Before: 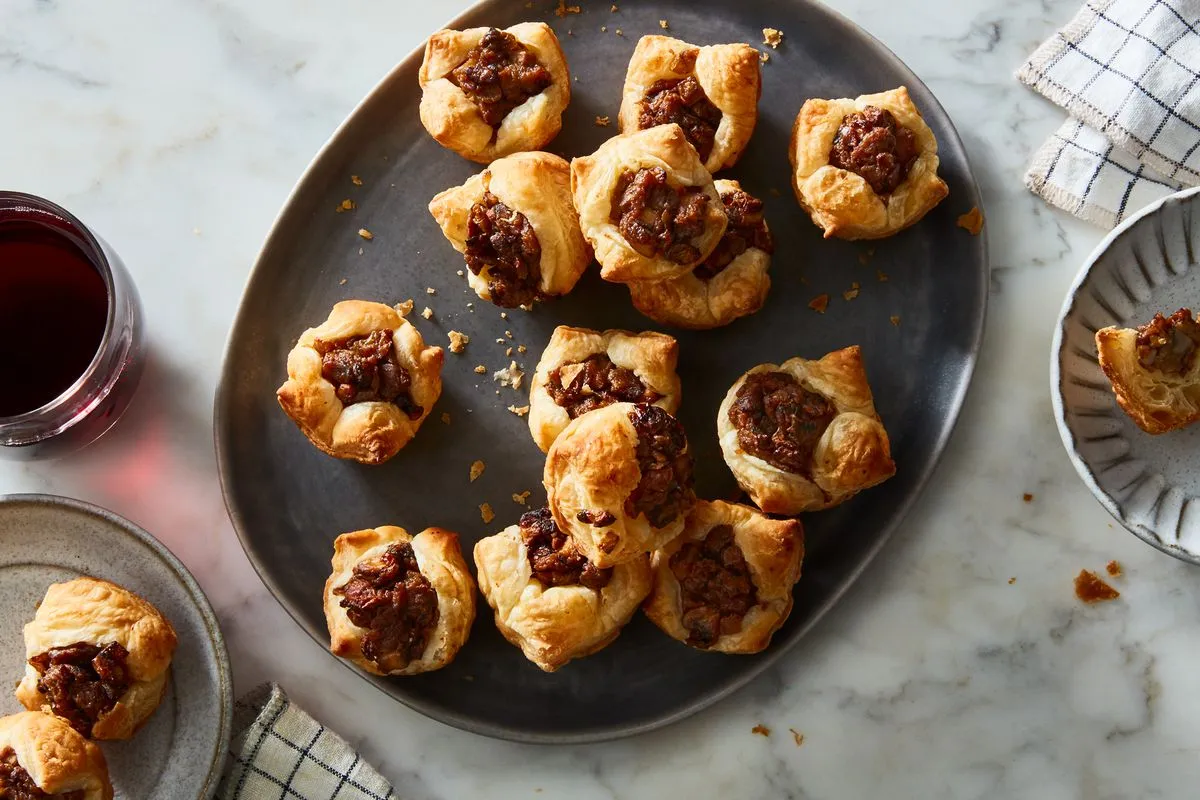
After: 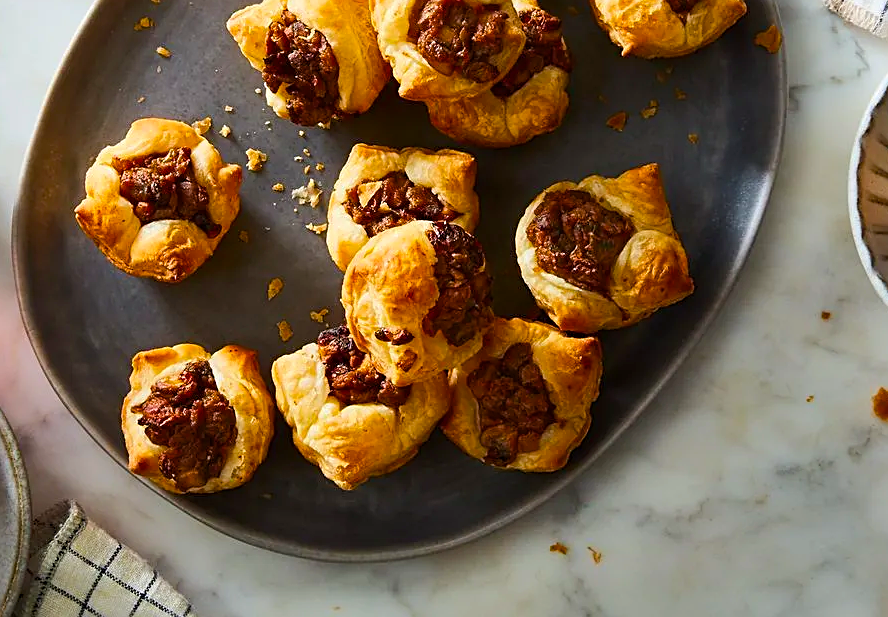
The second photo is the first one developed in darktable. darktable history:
sharpen: on, module defaults
crop: left 16.871%, top 22.857%, right 9.116%
color balance rgb: perceptual saturation grading › global saturation 25%, perceptual brilliance grading › mid-tones 10%, perceptual brilliance grading › shadows 15%, global vibrance 20%
